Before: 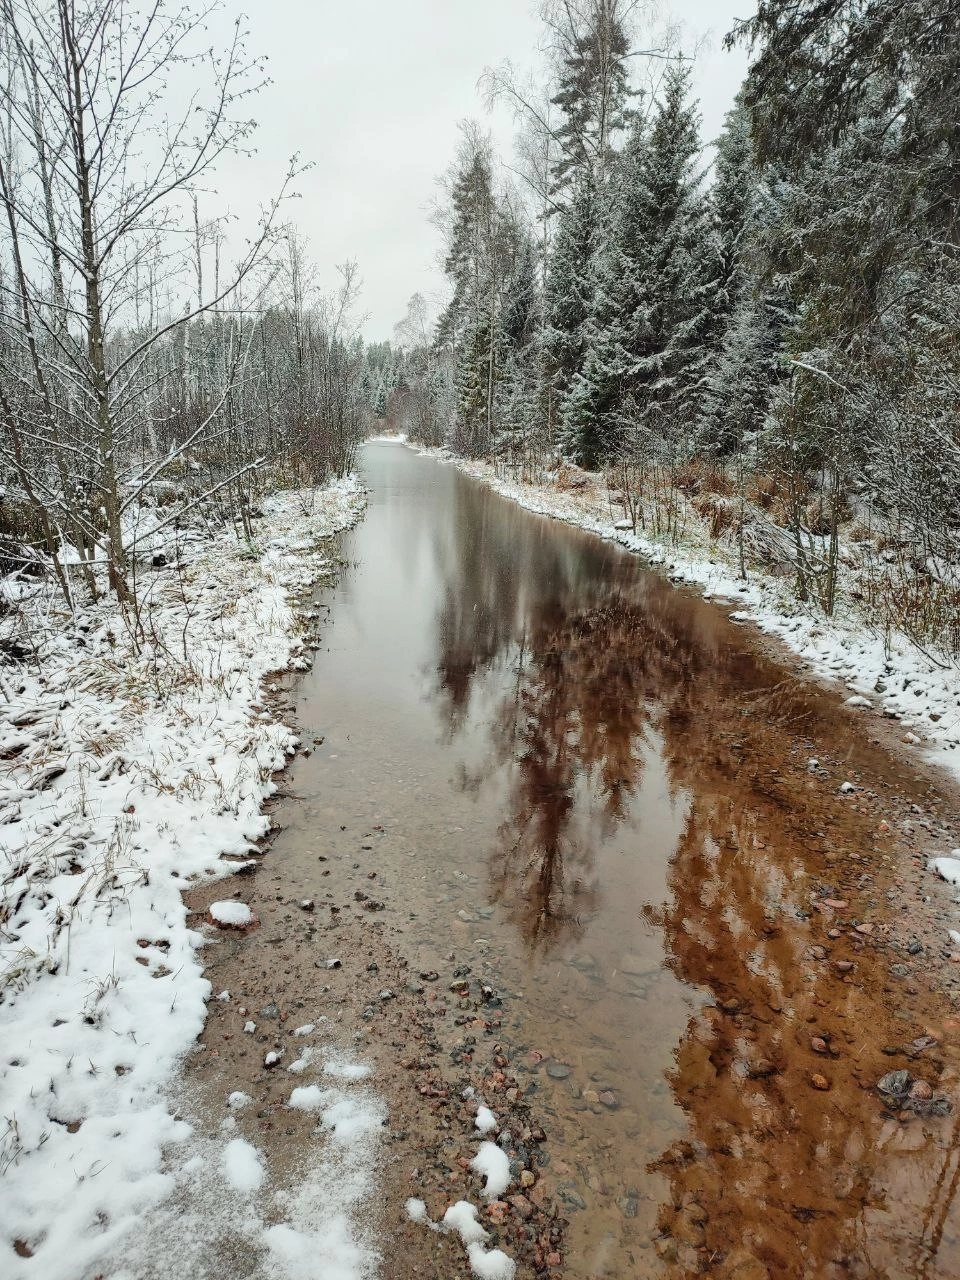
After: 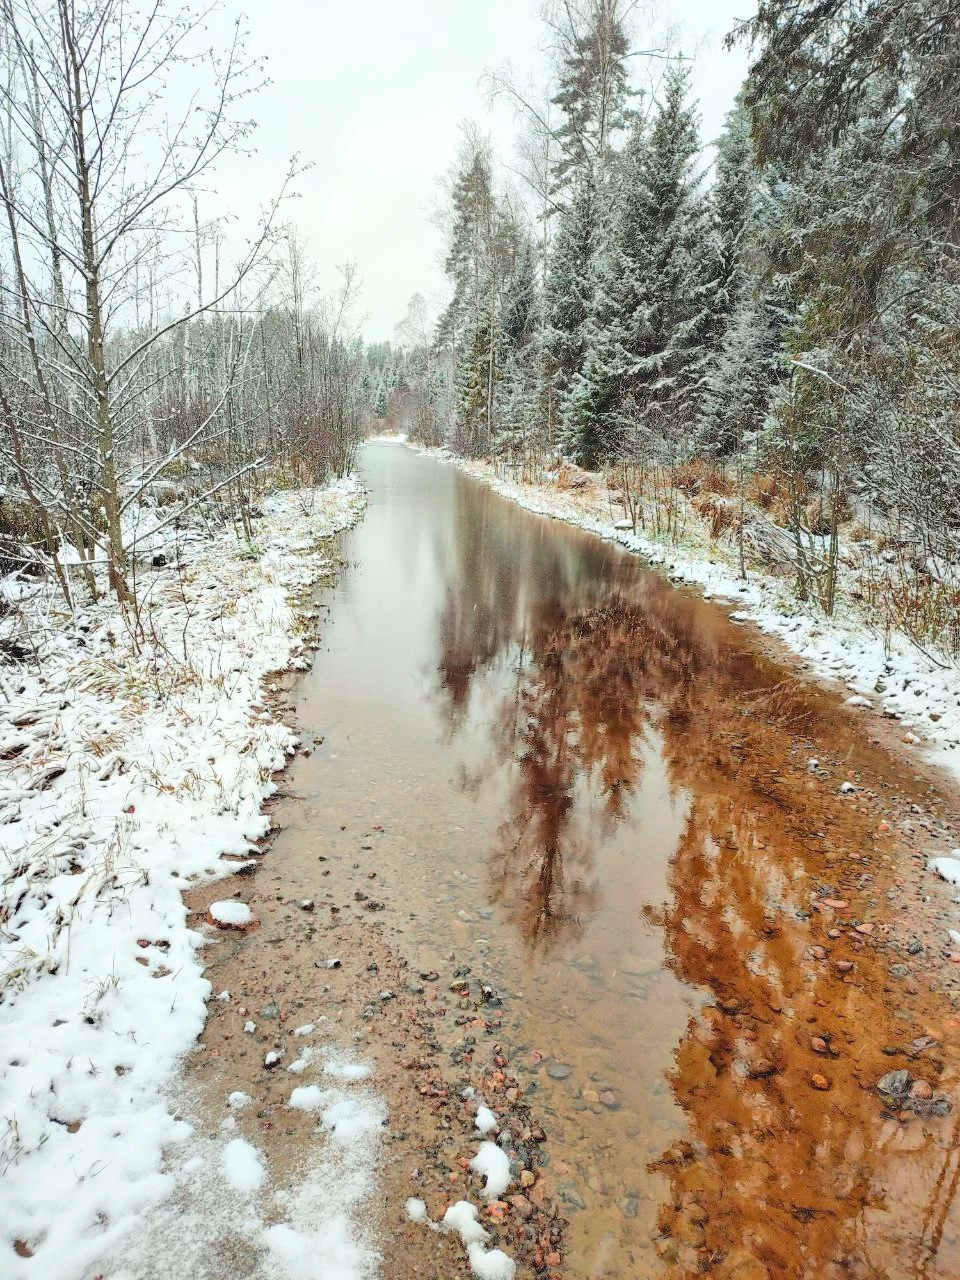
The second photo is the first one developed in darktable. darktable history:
contrast brightness saturation: contrast 0.07, brightness 0.18, saturation 0.4
exposure: exposure 0.2 EV, compensate highlight preservation false
